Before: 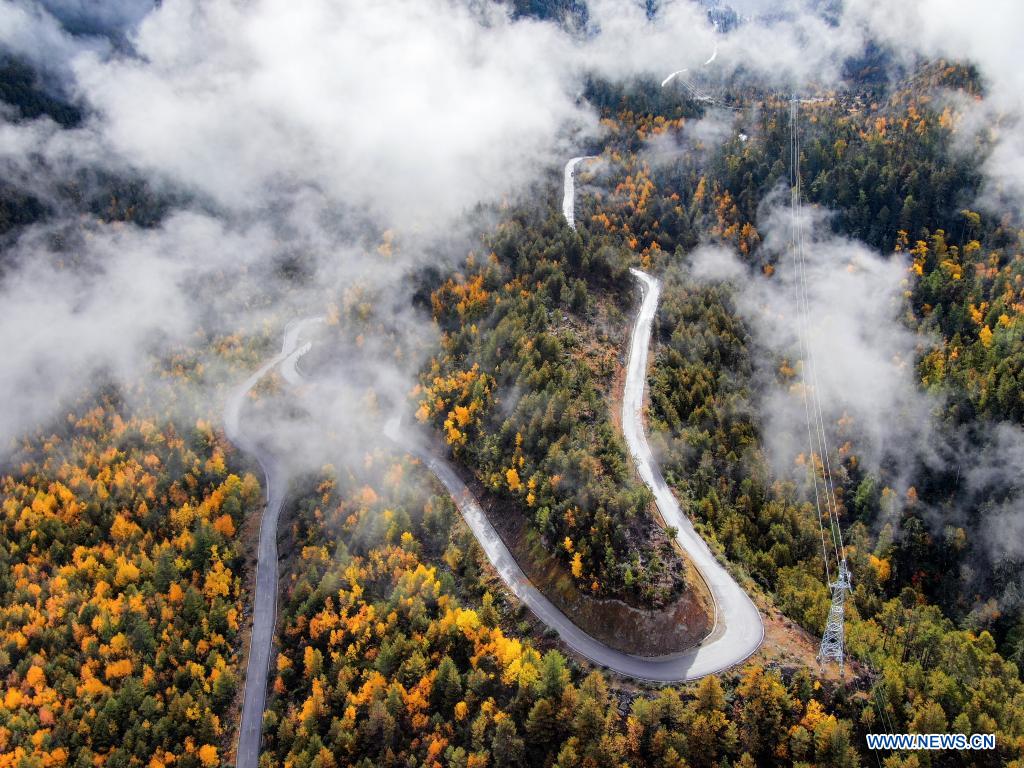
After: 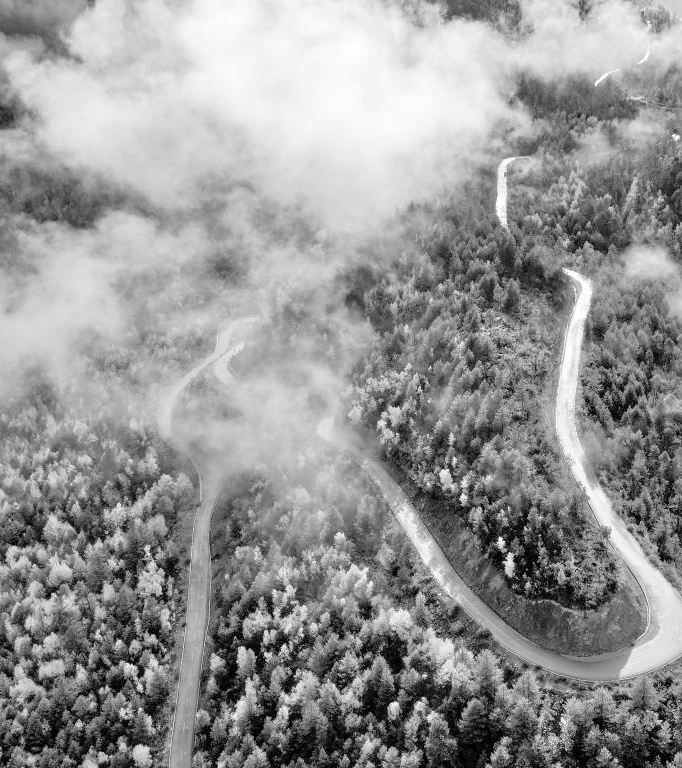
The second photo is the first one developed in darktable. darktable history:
crop and rotate: left 6.617%, right 26.717%
tone equalizer: -7 EV 0.15 EV, -6 EV 0.6 EV, -5 EV 1.15 EV, -4 EV 1.33 EV, -3 EV 1.15 EV, -2 EV 0.6 EV, -1 EV 0.15 EV, mask exposure compensation -0.5 EV
color correction: highlights a* 4.02, highlights b* 4.98, shadows a* -7.55, shadows b* 4.98
monochrome: on, module defaults
